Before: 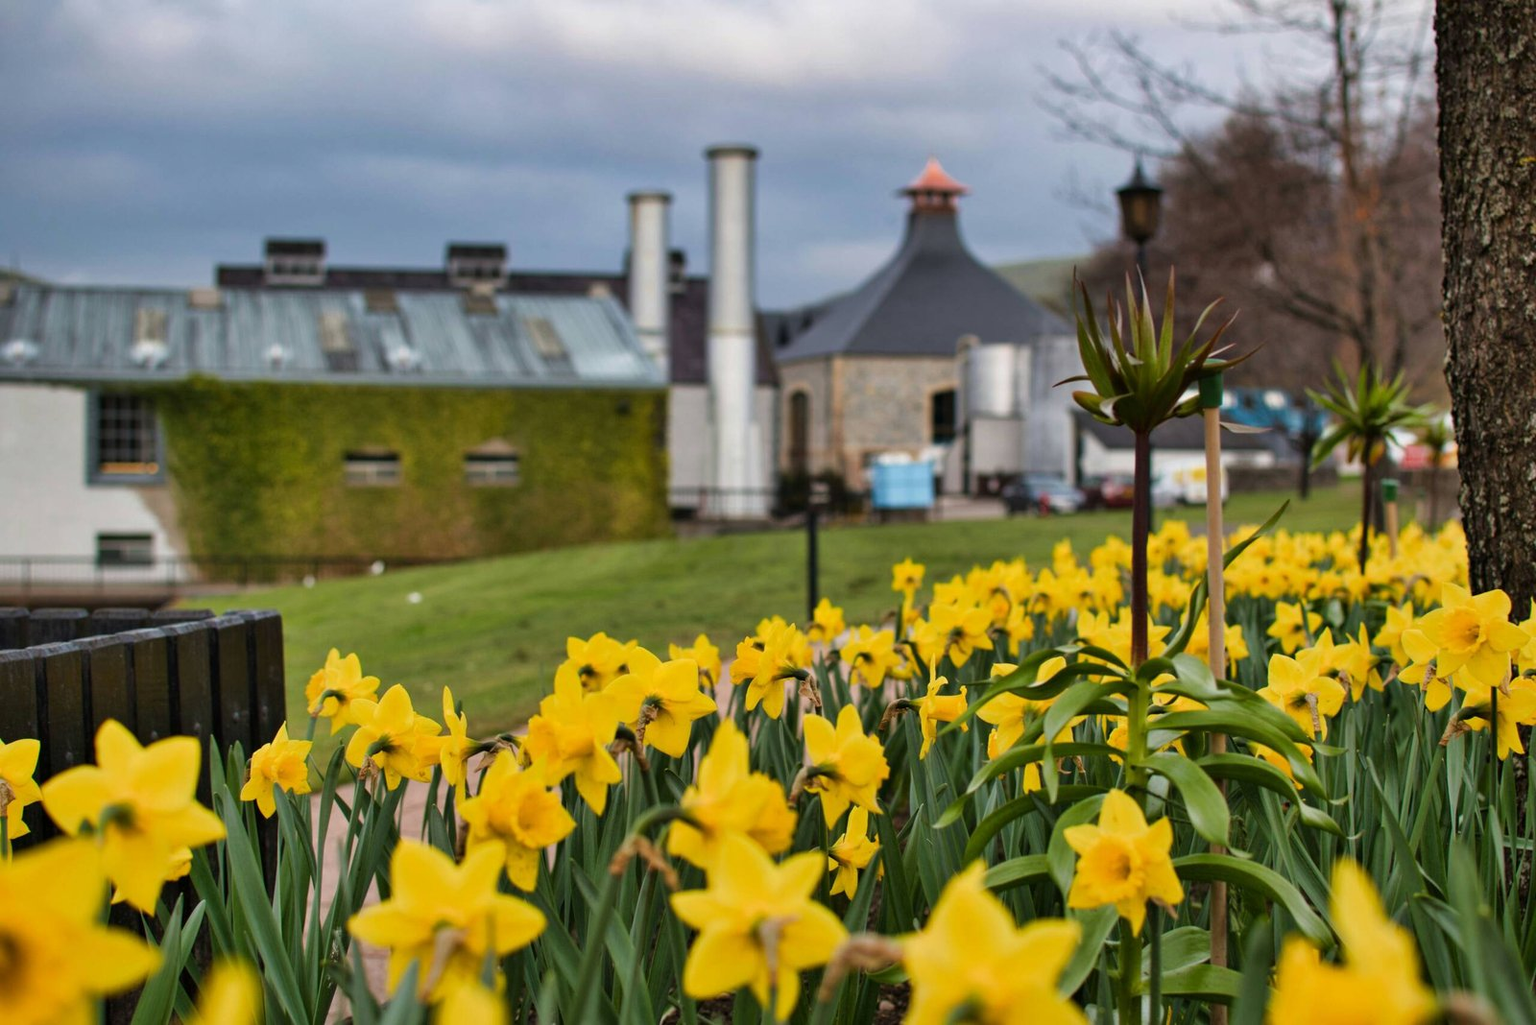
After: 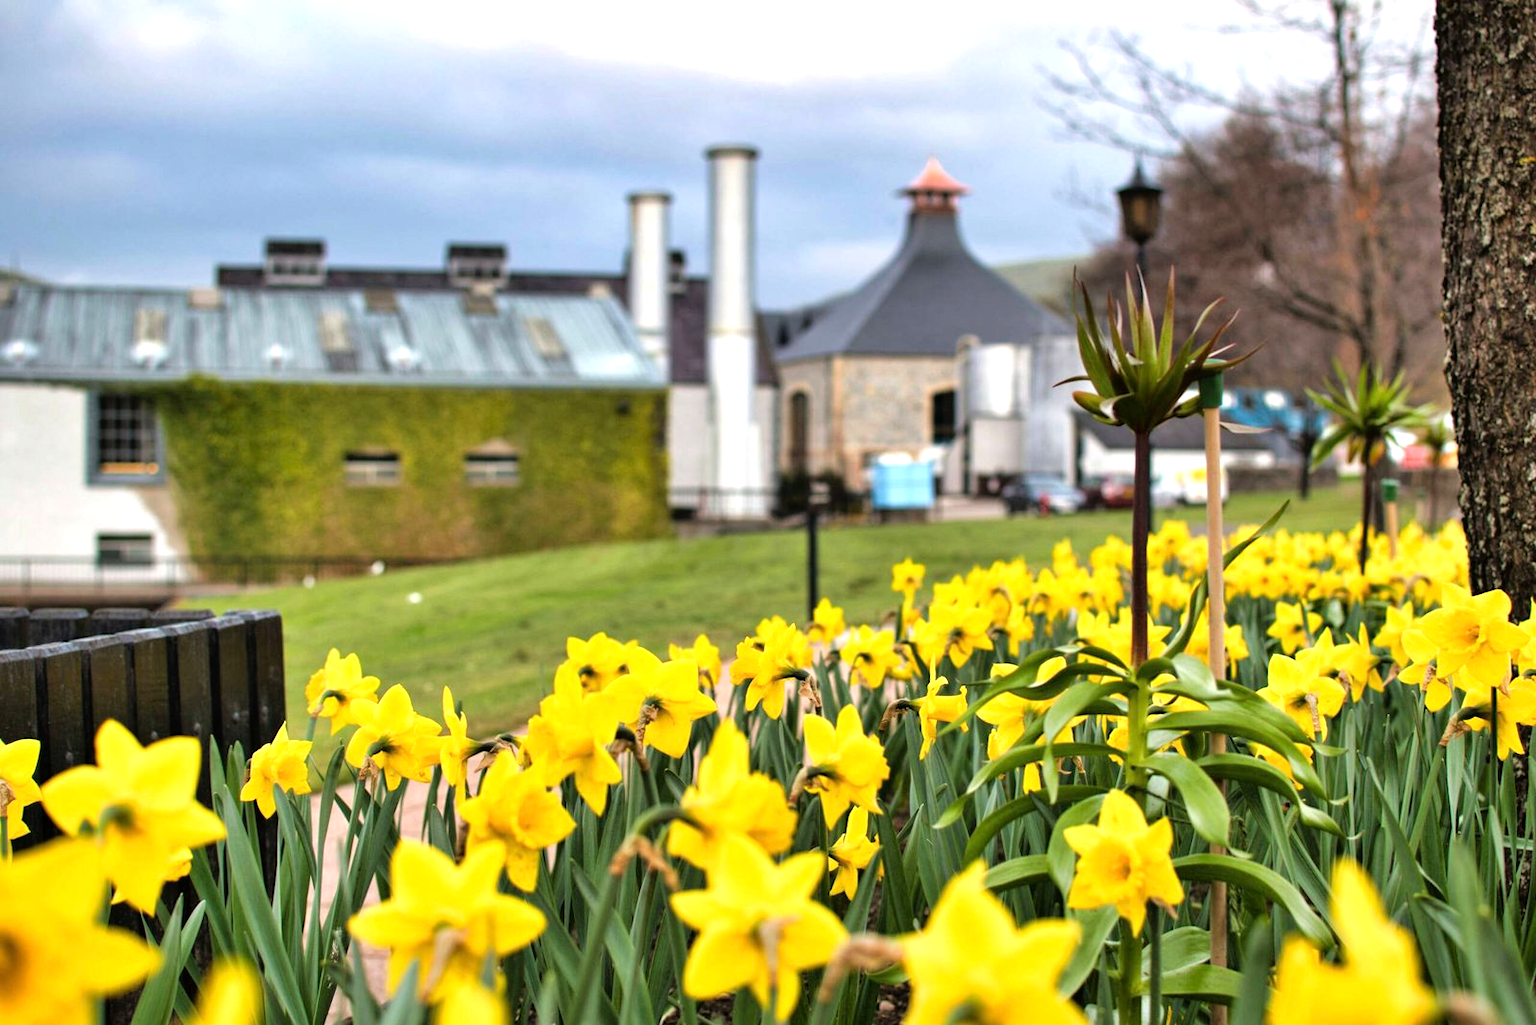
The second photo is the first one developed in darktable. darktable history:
exposure: exposure 0.935 EV, compensate highlight preservation false
rgb curve: curves: ch0 [(0, 0) (0.136, 0.078) (0.262, 0.245) (0.414, 0.42) (1, 1)], compensate middle gray true, preserve colors basic power
